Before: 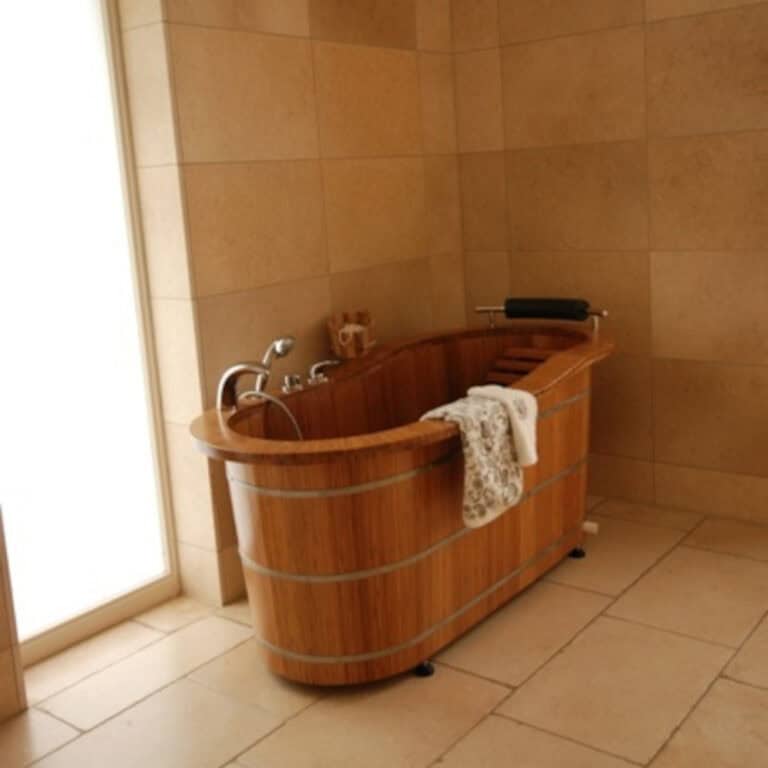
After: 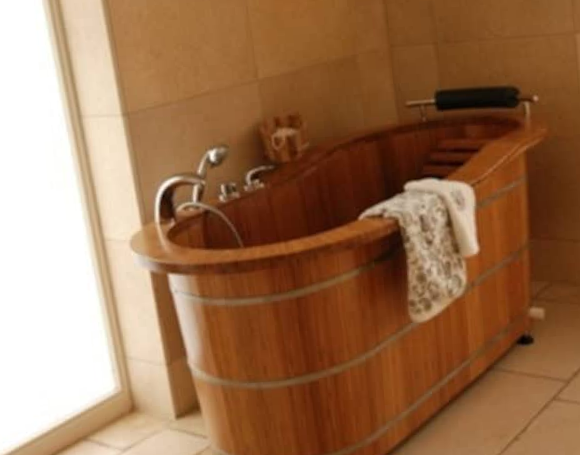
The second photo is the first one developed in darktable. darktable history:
crop: left 11.123%, top 27.61%, right 18.3%, bottom 17.034%
rotate and perspective: rotation -4.25°, automatic cropping off
